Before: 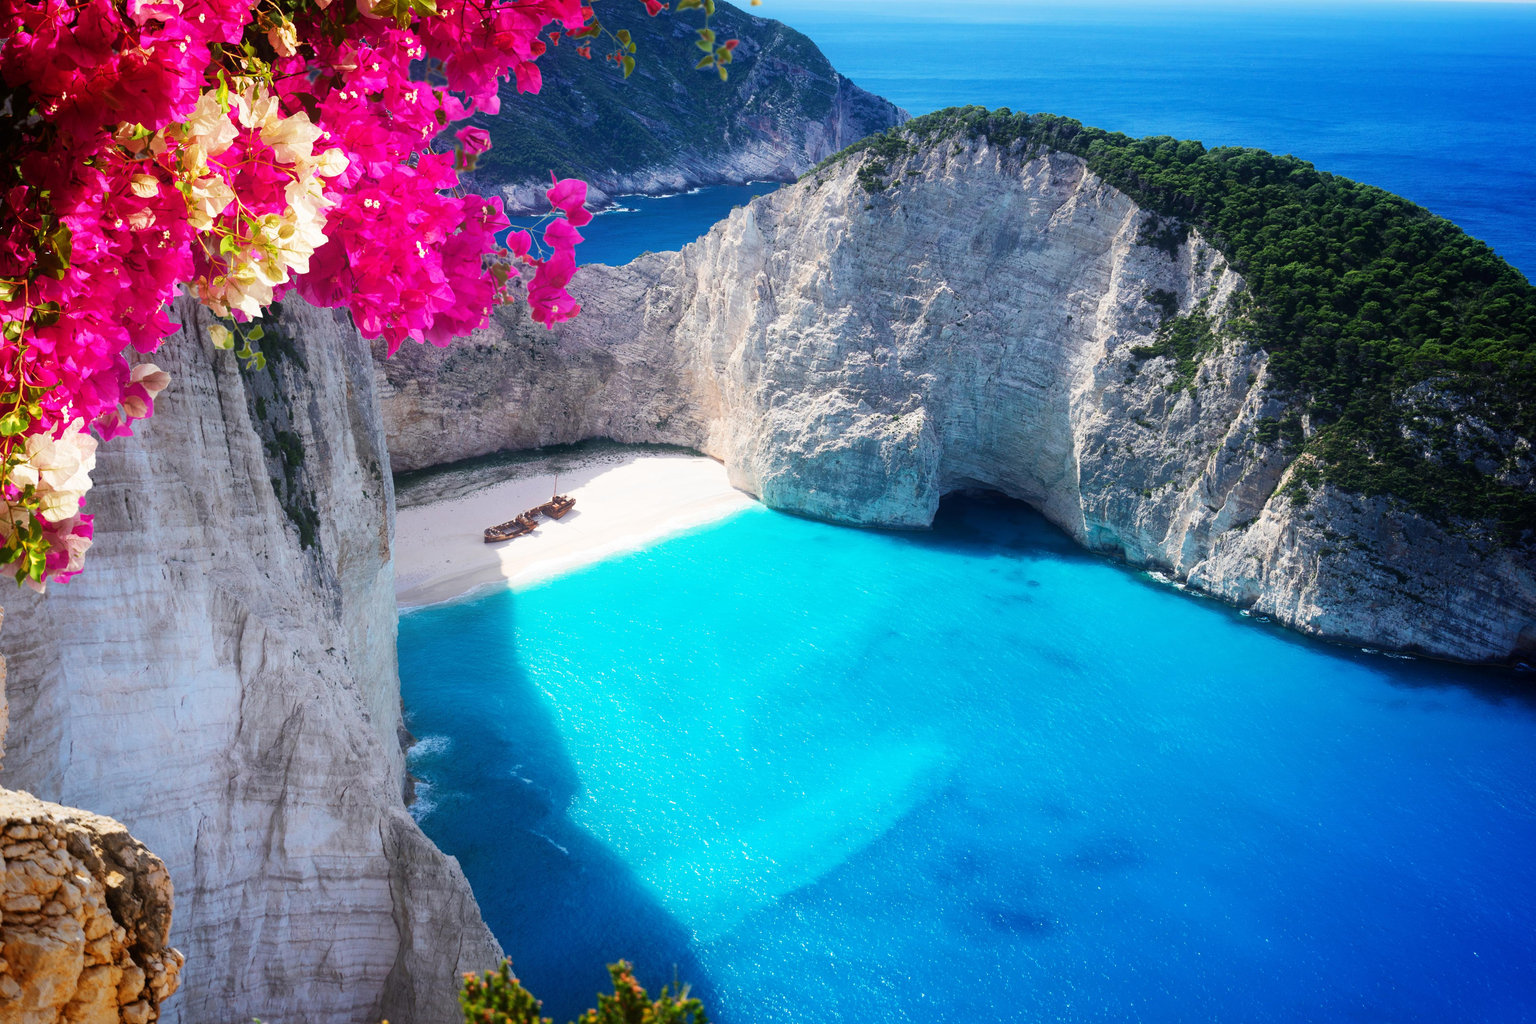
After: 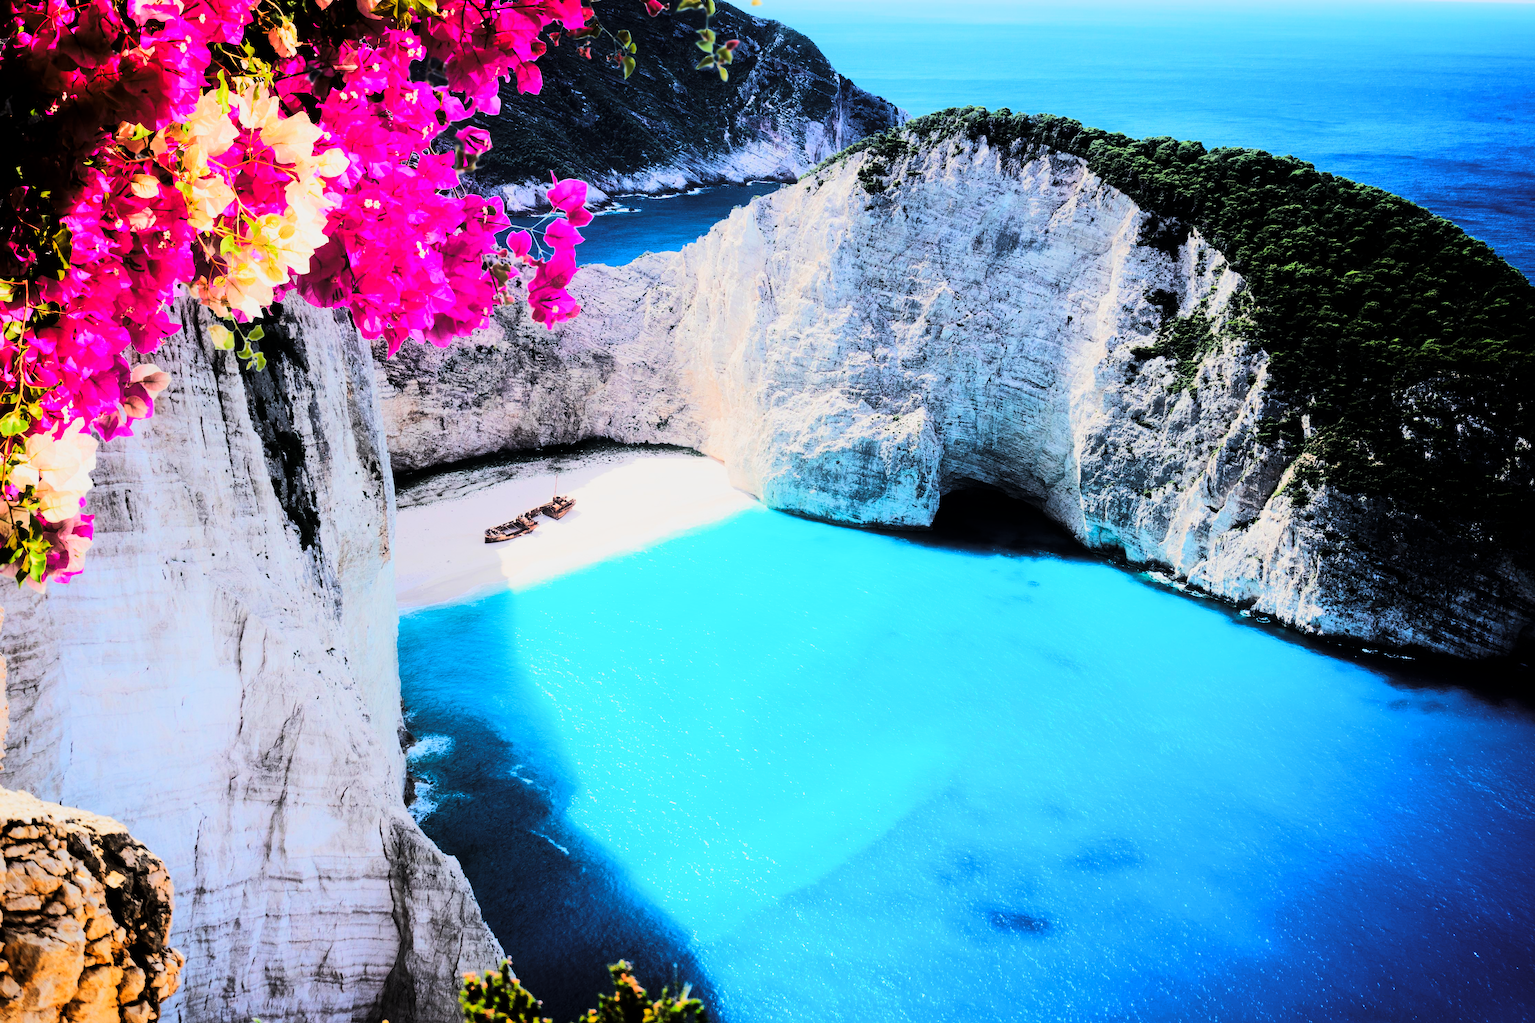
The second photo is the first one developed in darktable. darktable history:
tone curve: curves: ch0 [(0, 0) (0.086, 0.006) (0.148, 0.021) (0.245, 0.105) (0.374, 0.401) (0.444, 0.631) (0.778, 0.915) (1, 1)], color space Lab, linked channels, preserve colors none
filmic rgb: black relative exposure -7.65 EV, white relative exposure 4.56 EV, hardness 3.61
